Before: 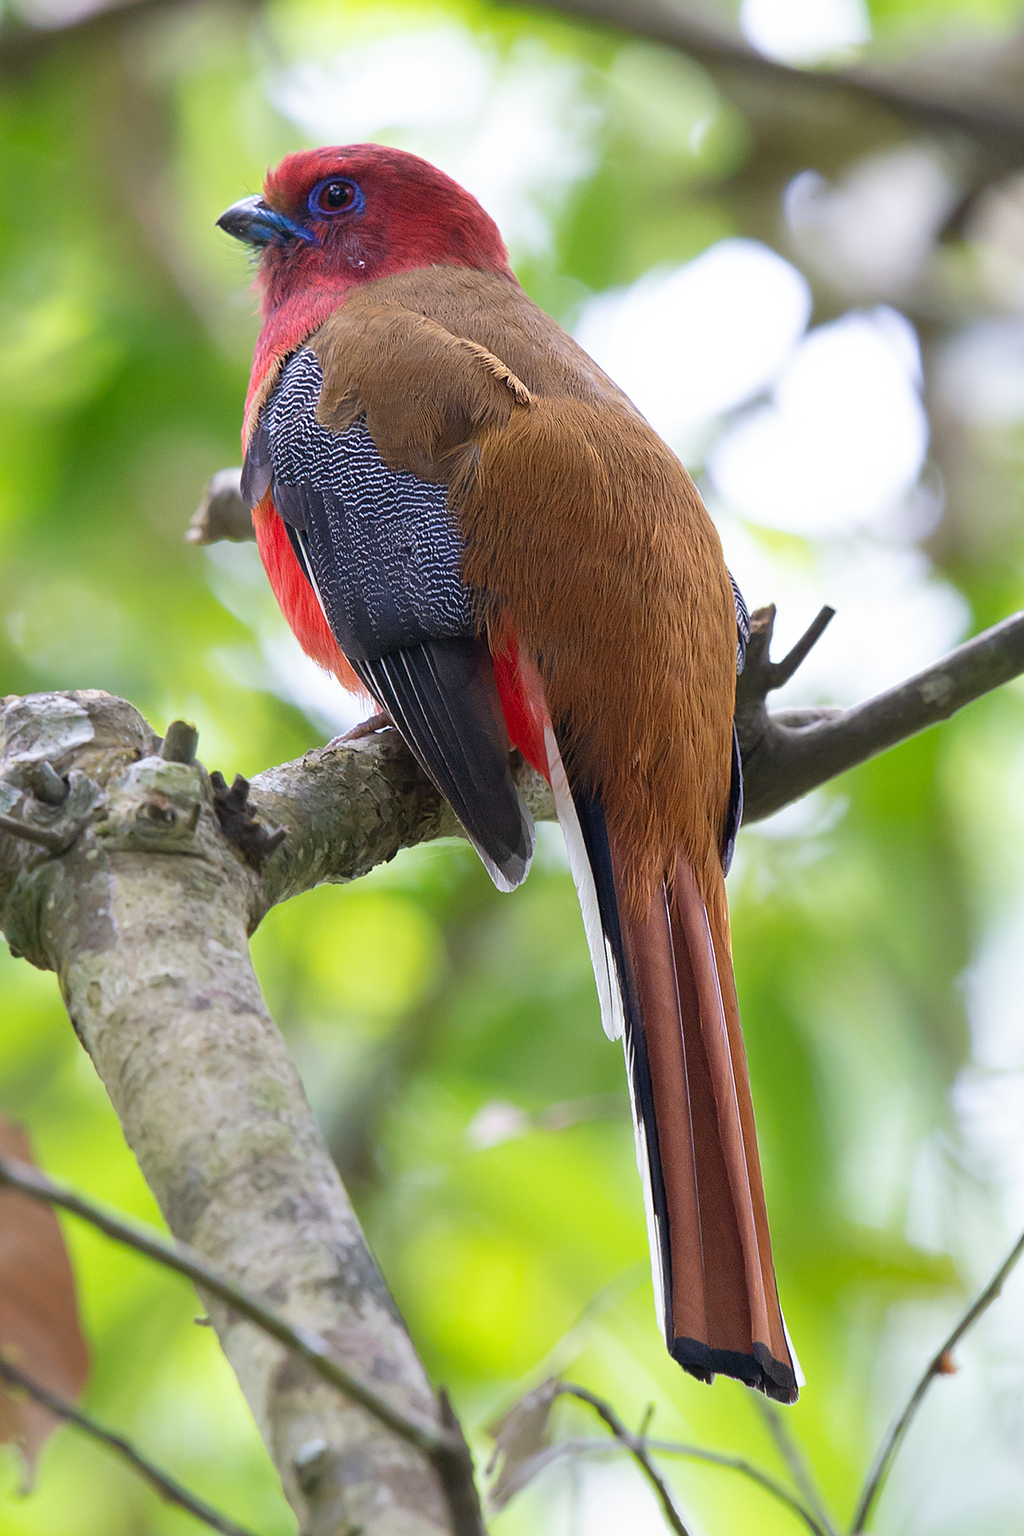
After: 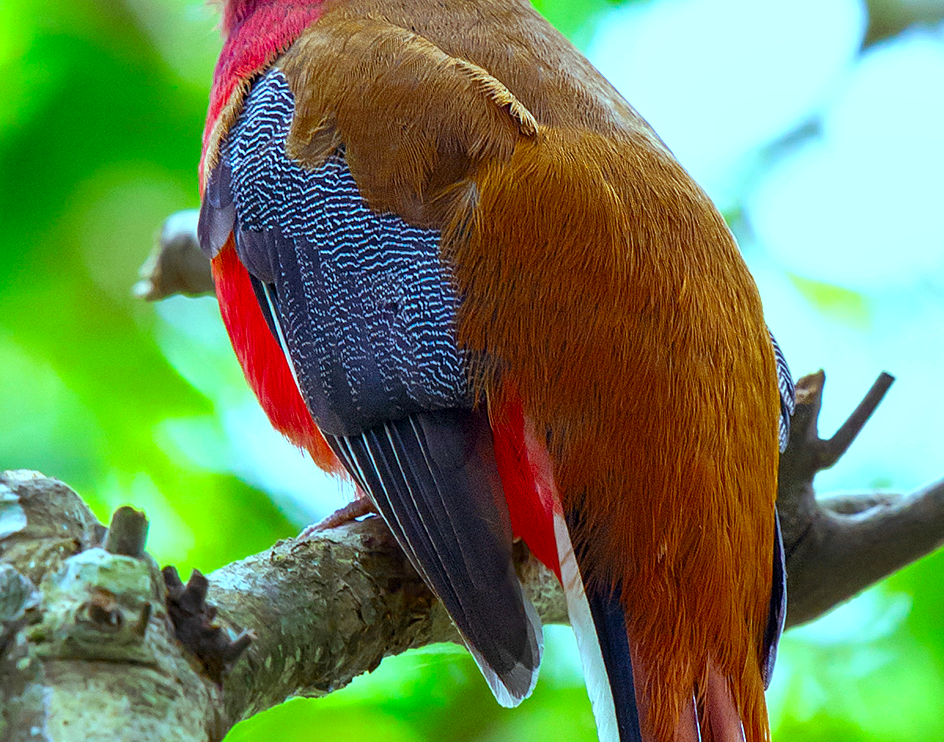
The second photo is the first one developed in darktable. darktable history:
crop: left 7.028%, top 18.81%, right 14.268%, bottom 39.959%
color correction: highlights b* 0.059, saturation 1.14
haze removal: adaptive false
color balance rgb: highlights gain › chroma 4.075%, highlights gain › hue 200.77°, perceptual saturation grading › global saturation 19.877%
local contrast: detail 130%
color zones: curves: ch0 [(0.11, 0.396) (0.195, 0.36) (0.25, 0.5) (0.303, 0.412) (0.357, 0.544) (0.75, 0.5) (0.967, 0.328)]; ch1 [(0, 0.468) (0.112, 0.512) (0.202, 0.6) (0.25, 0.5) (0.307, 0.352) (0.357, 0.544) (0.75, 0.5) (0.963, 0.524)]
contrast brightness saturation: saturation 0.181
